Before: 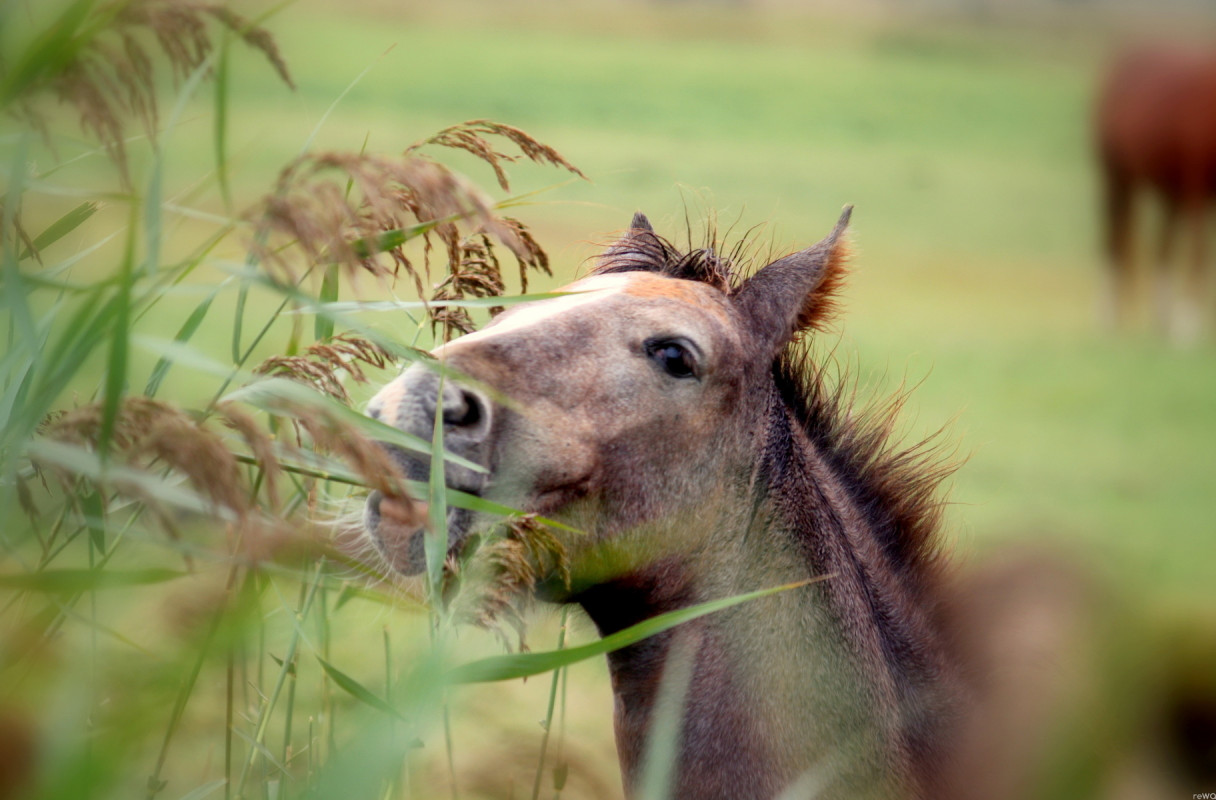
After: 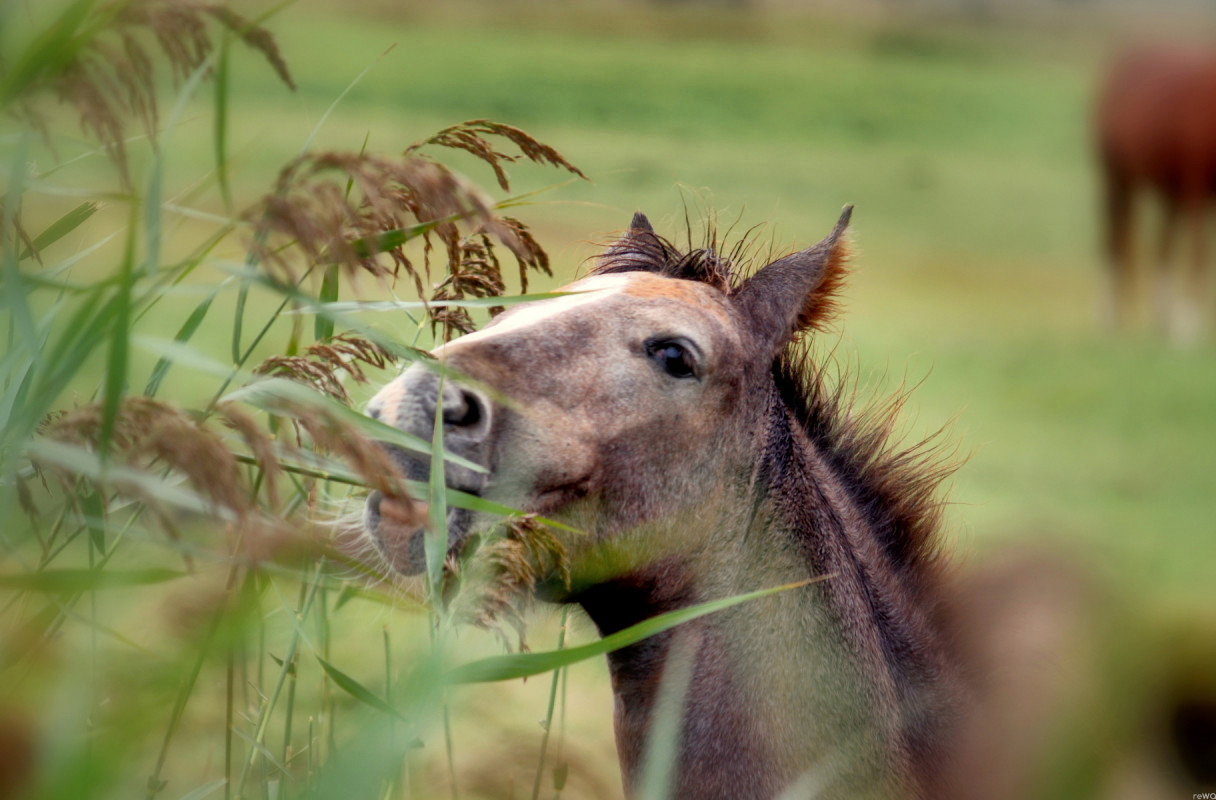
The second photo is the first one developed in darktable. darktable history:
contrast brightness saturation: saturation -0.028
shadows and highlights: shadows 19.83, highlights -85.32, soften with gaussian
tone equalizer: -8 EV -0.587 EV, edges refinement/feathering 500, mask exposure compensation -1.57 EV, preserve details no
